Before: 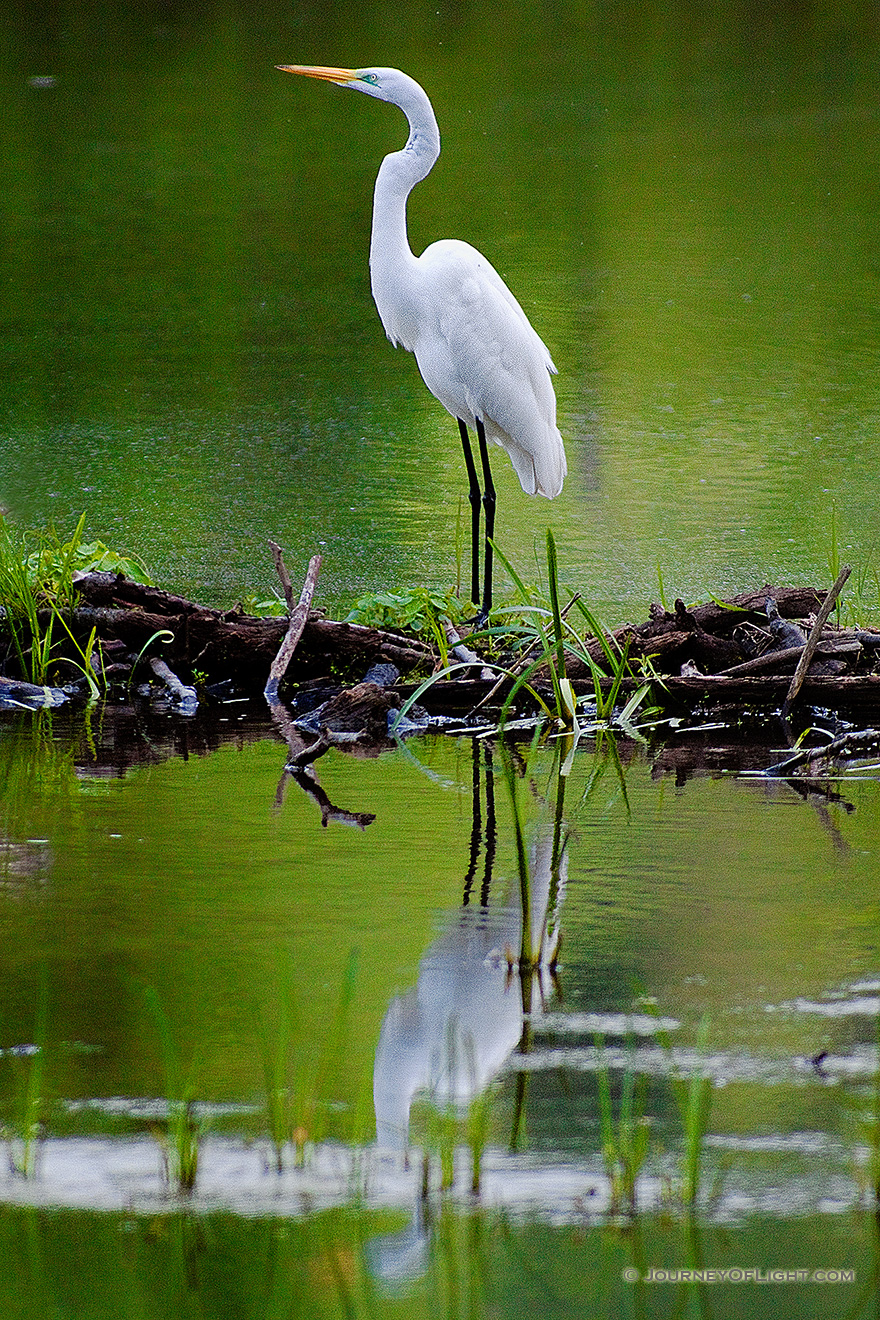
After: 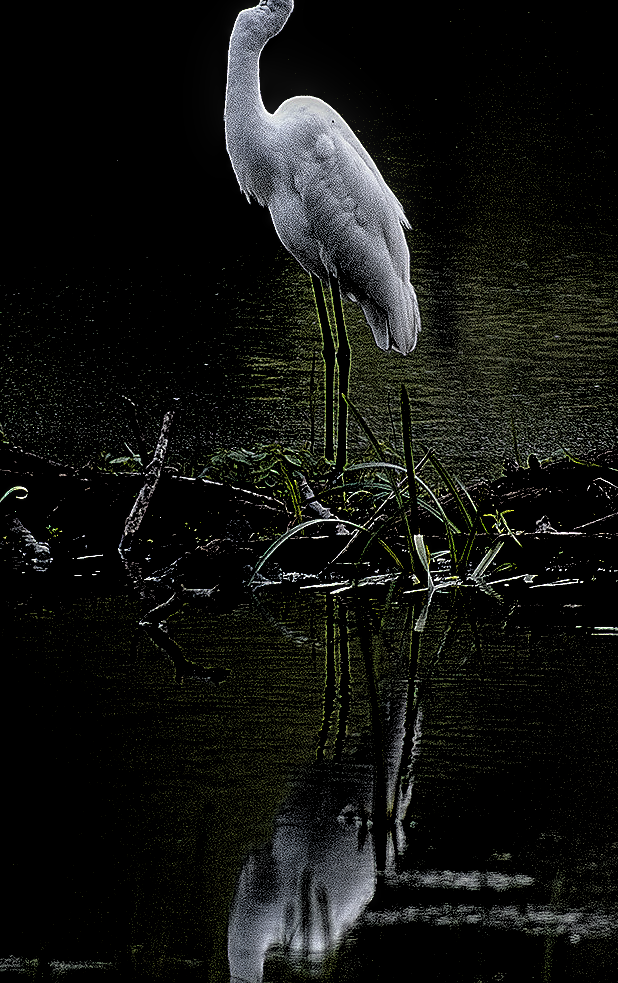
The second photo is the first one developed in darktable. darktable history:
crop and rotate: left 16.772%, top 10.964%, right 12.992%, bottom 14.515%
local contrast: highlights 30%, detail 150%
color zones: curves: ch1 [(0.077, 0.436) (0.25, 0.5) (0.75, 0.5)]
exposure: black level correction 0.055, exposure -0.039 EV, compensate exposure bias true, compensate highlight preservation false
sharpen: amount 0.214
color balance rgb: global offset › luminance 0.727%, perceptual saturation grading › global saturation 0.042%, perceptual saturation grading › highlights -14.659%, perceptual saturation grading › shadows 25.31%
levels: levels [0.514, 0.759, 1]
